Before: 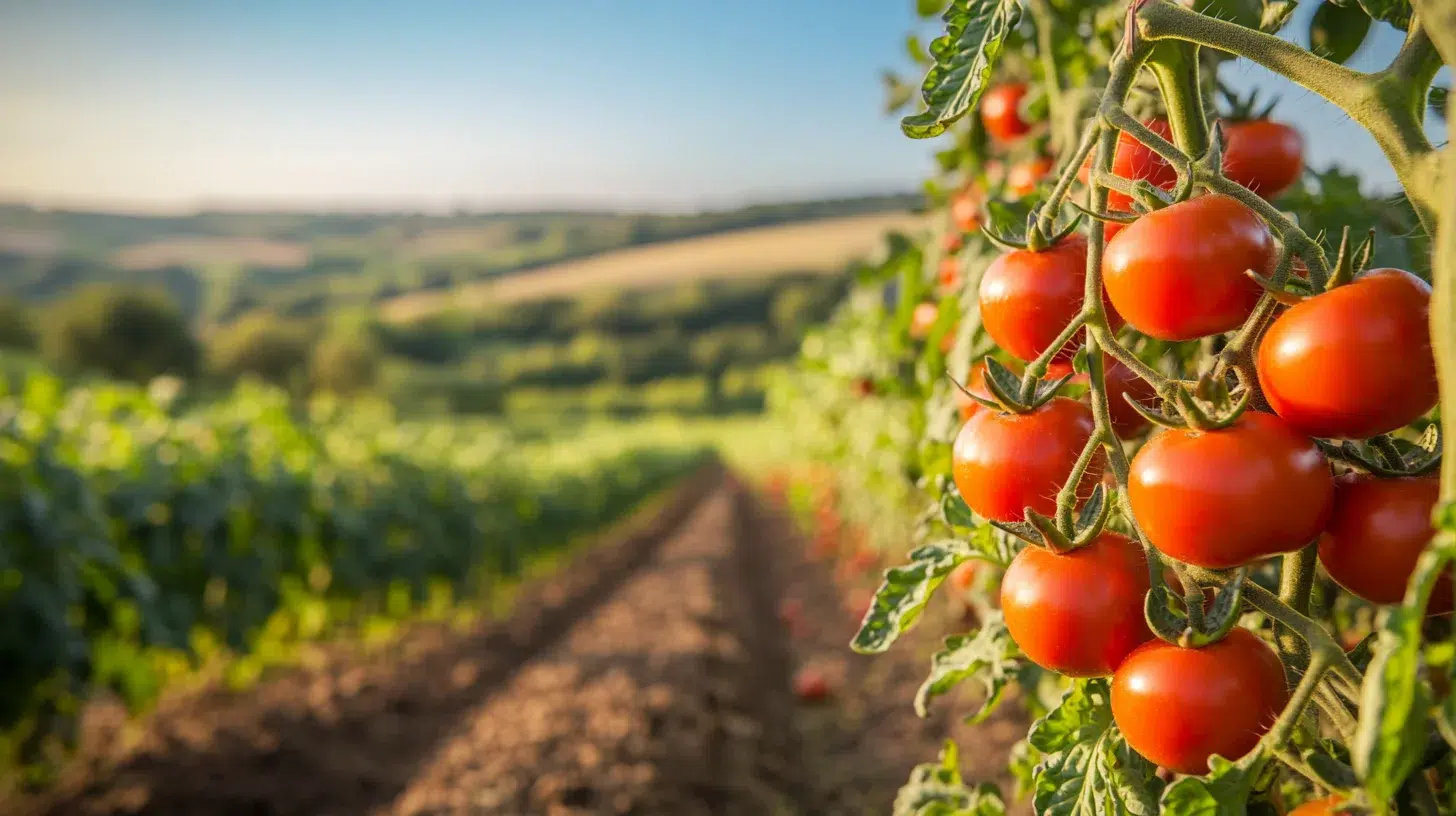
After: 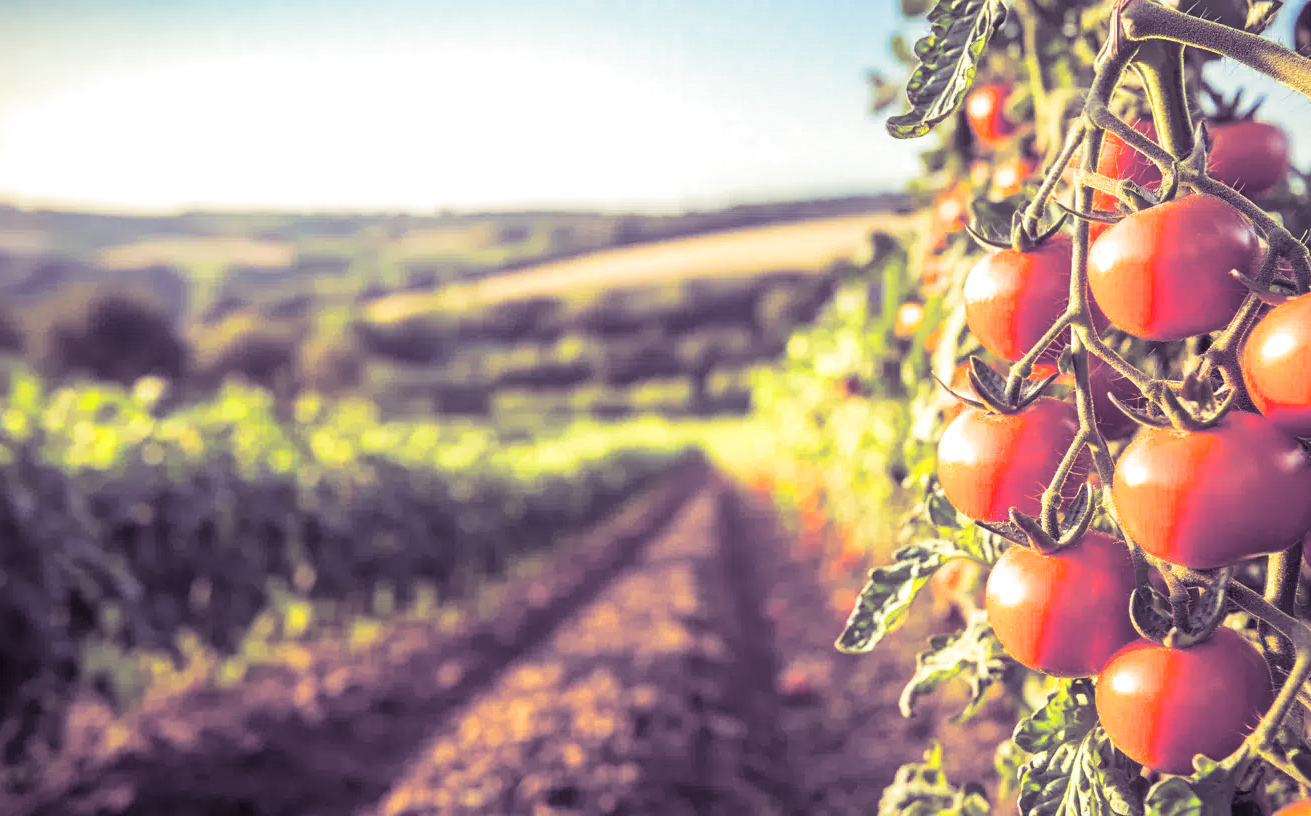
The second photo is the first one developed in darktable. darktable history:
crop and rotate: left 1.088%, right 8.807%
color balance rgb: contrast -10%
exposure: exposure 1 EV, compensate highlight preservation false
split-toning: shadows › hue 266.4°, shadows › saturation 0.4, highlights › hue 61.2°, highlights › saturation 0.3, compress 0%
